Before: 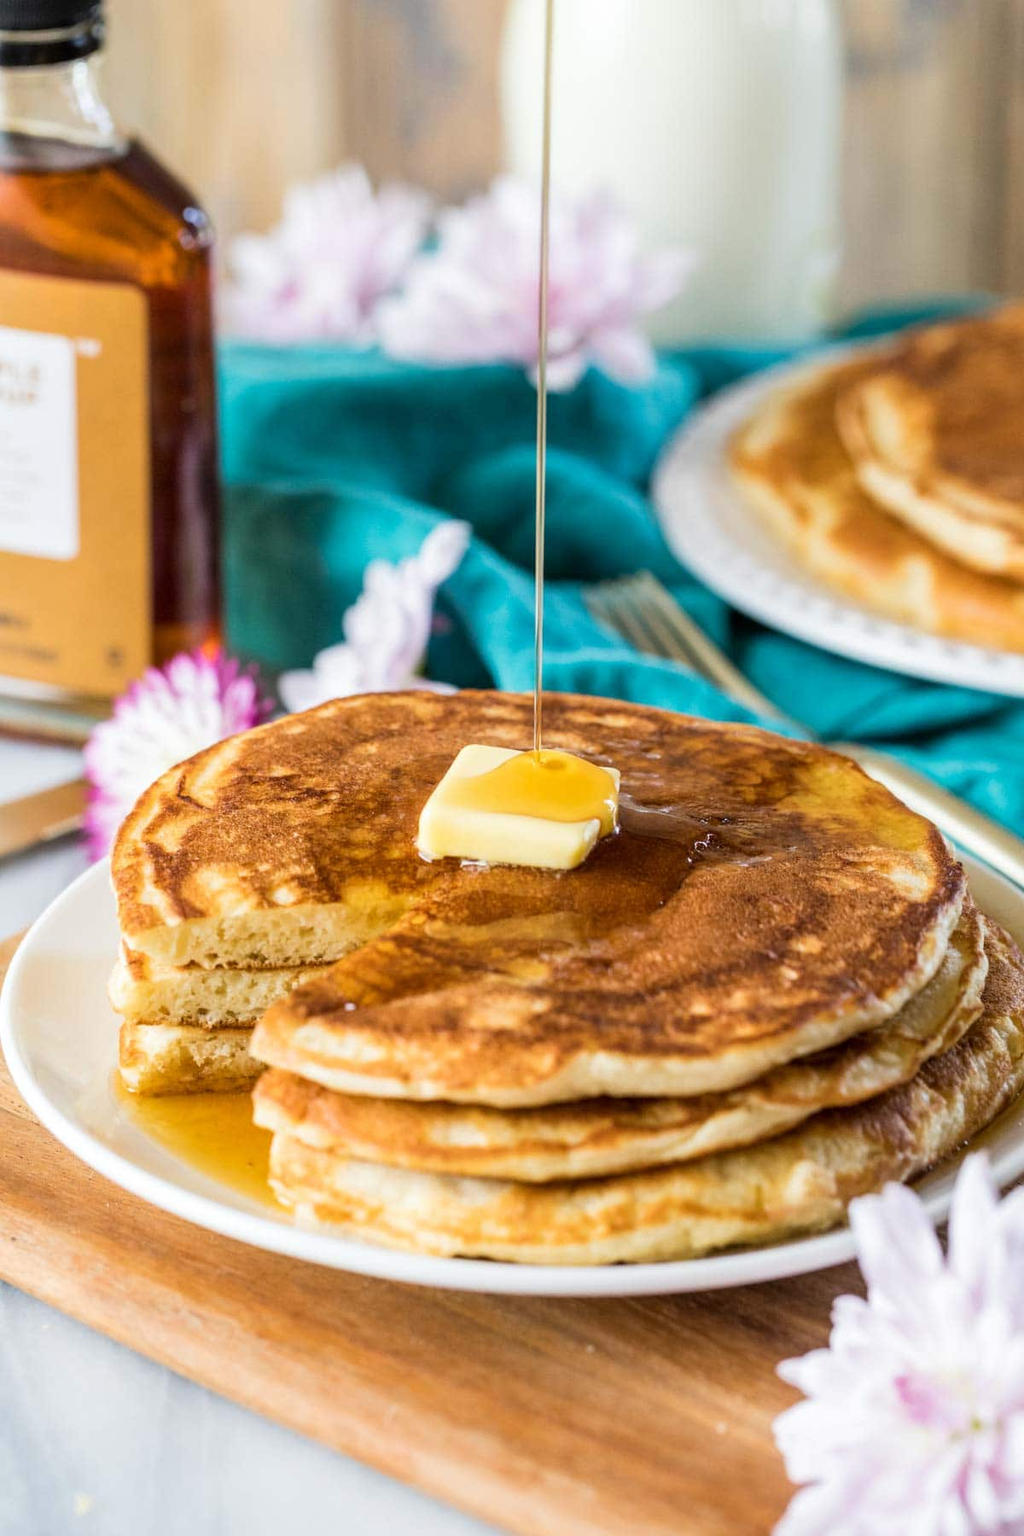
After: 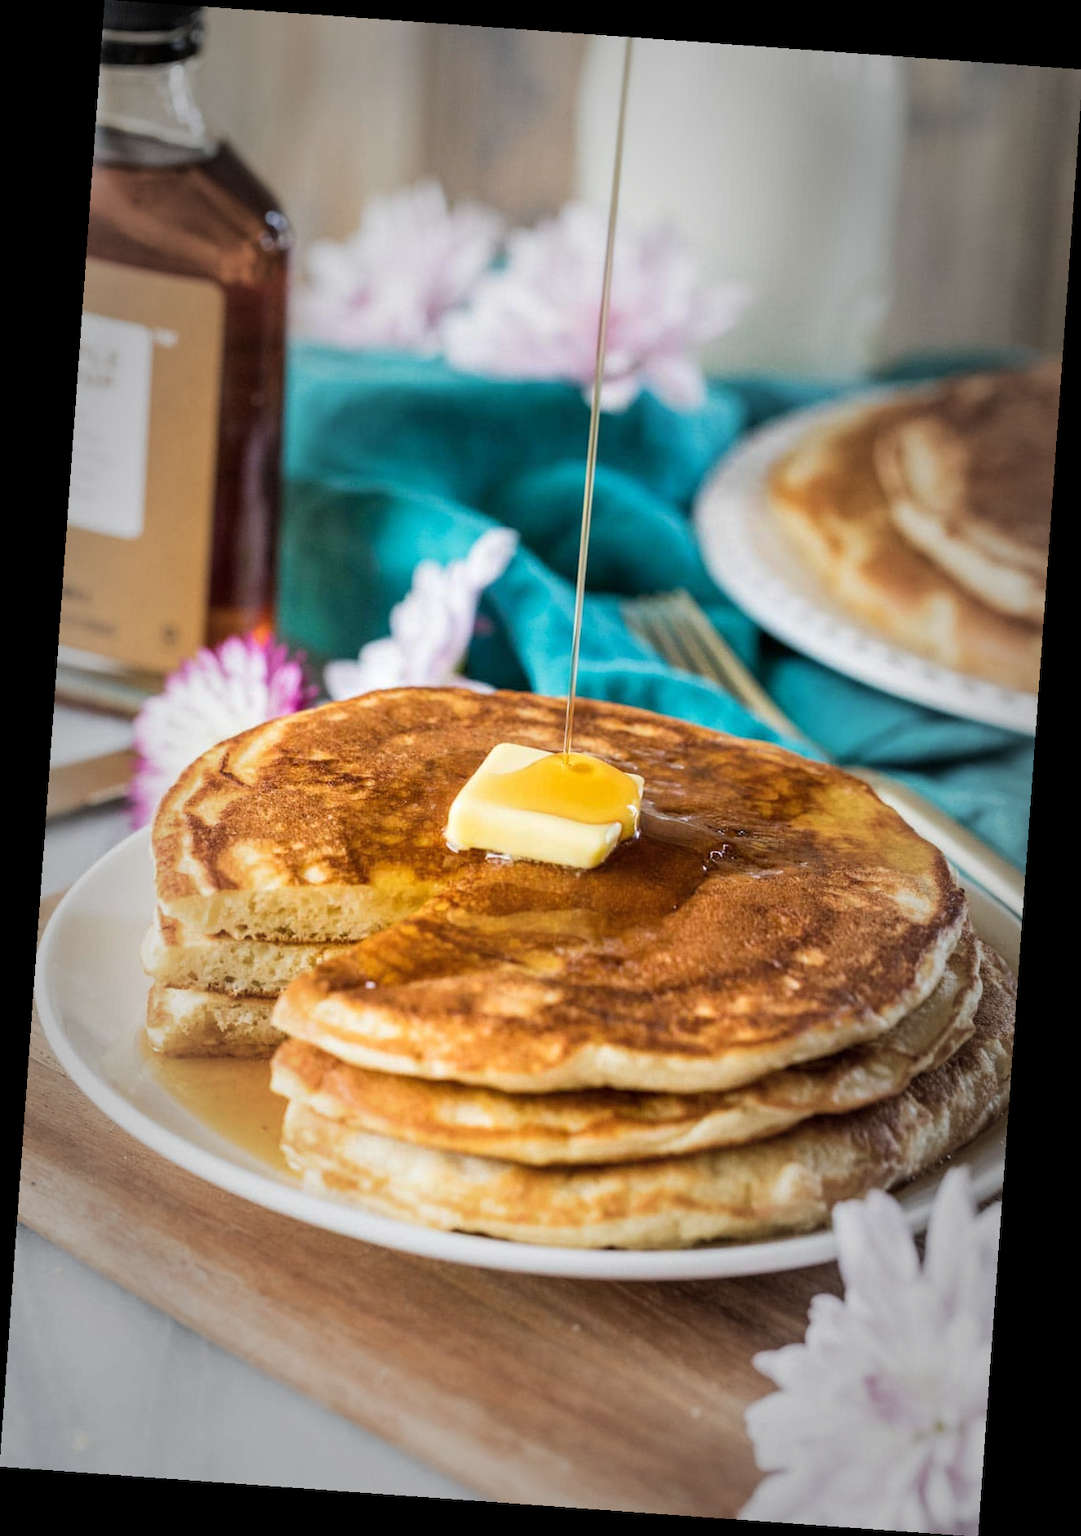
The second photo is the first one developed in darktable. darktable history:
color balance rgb: global vibrance -1%, saturation formula JzAzBz (2021)
rotate and perspective: rotation 4.1°, automatic cropping off
vignetting: fall-off start 48.41%, automatic ratio true, width/height ratio 1.29, unbound false
